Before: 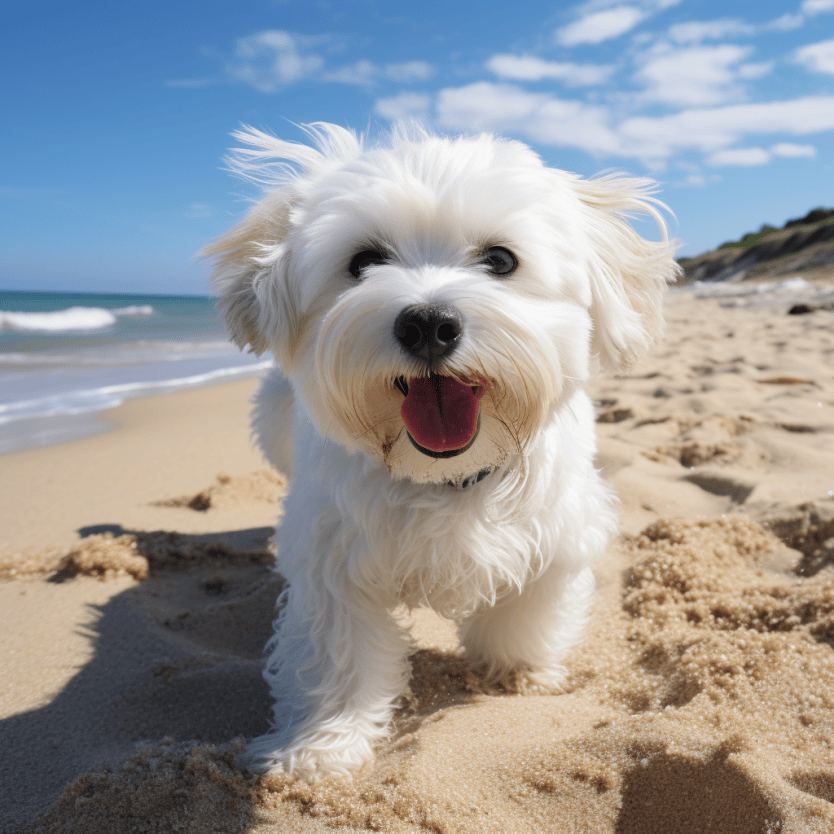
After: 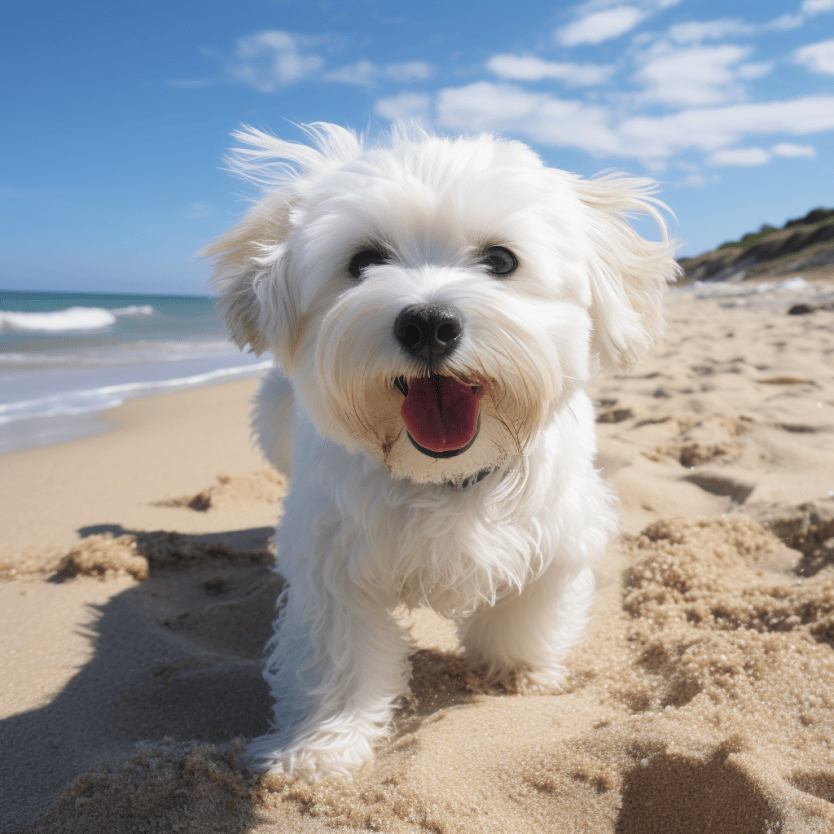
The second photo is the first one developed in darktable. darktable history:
haze removal: strength -0.111, compatibility mode true, adaptive false
